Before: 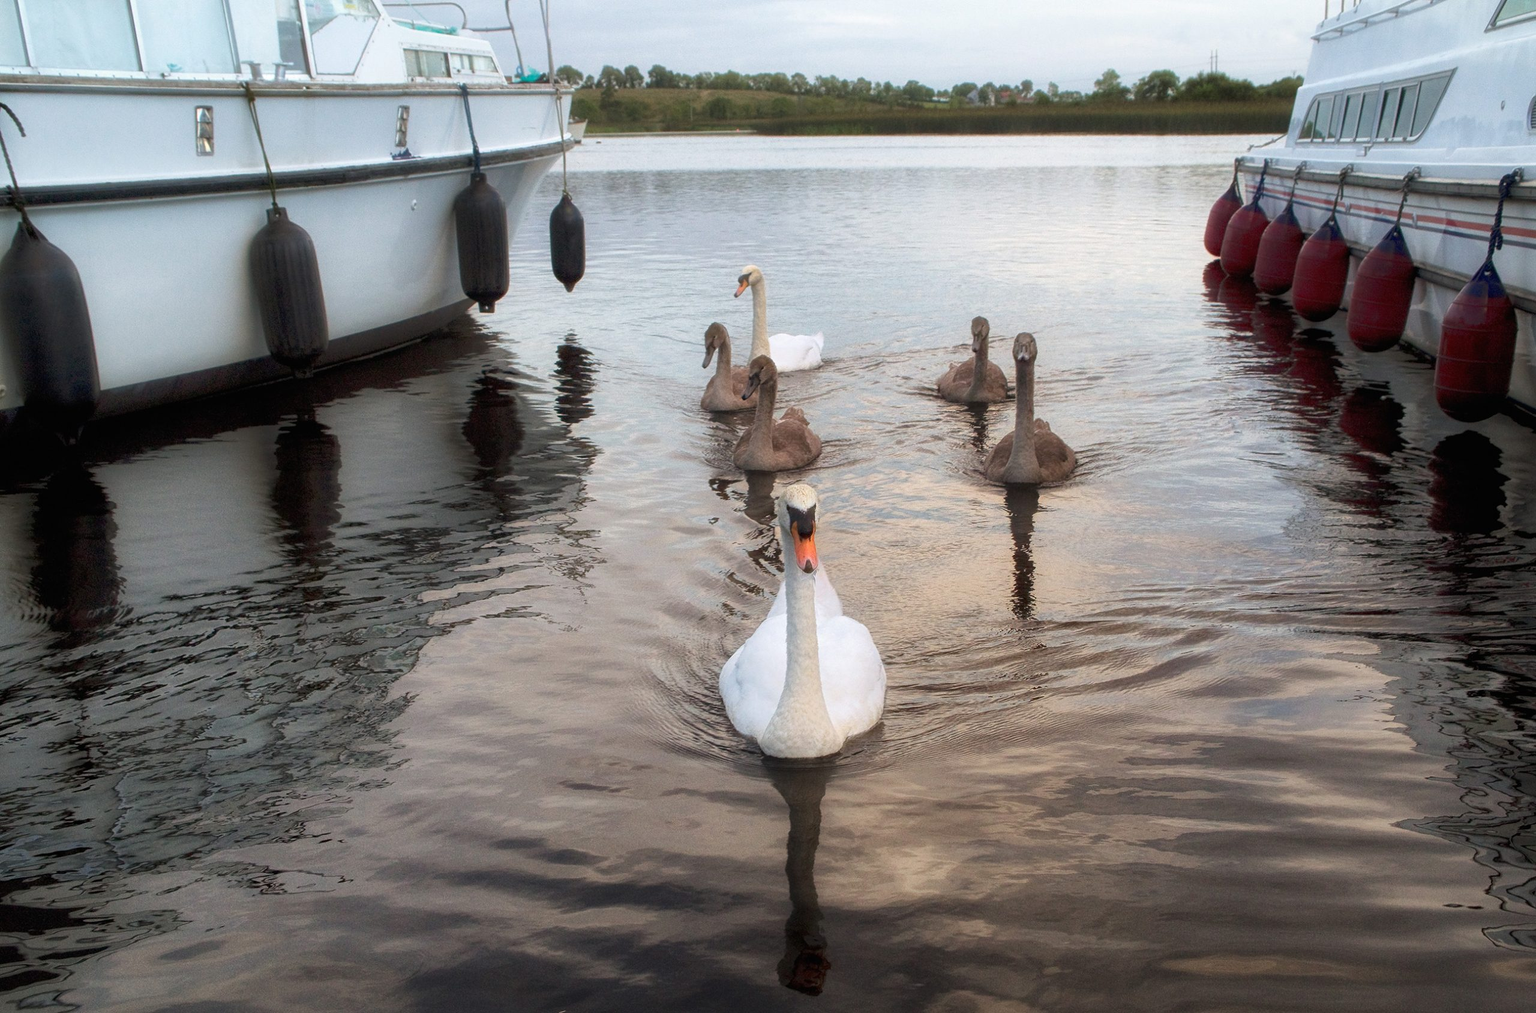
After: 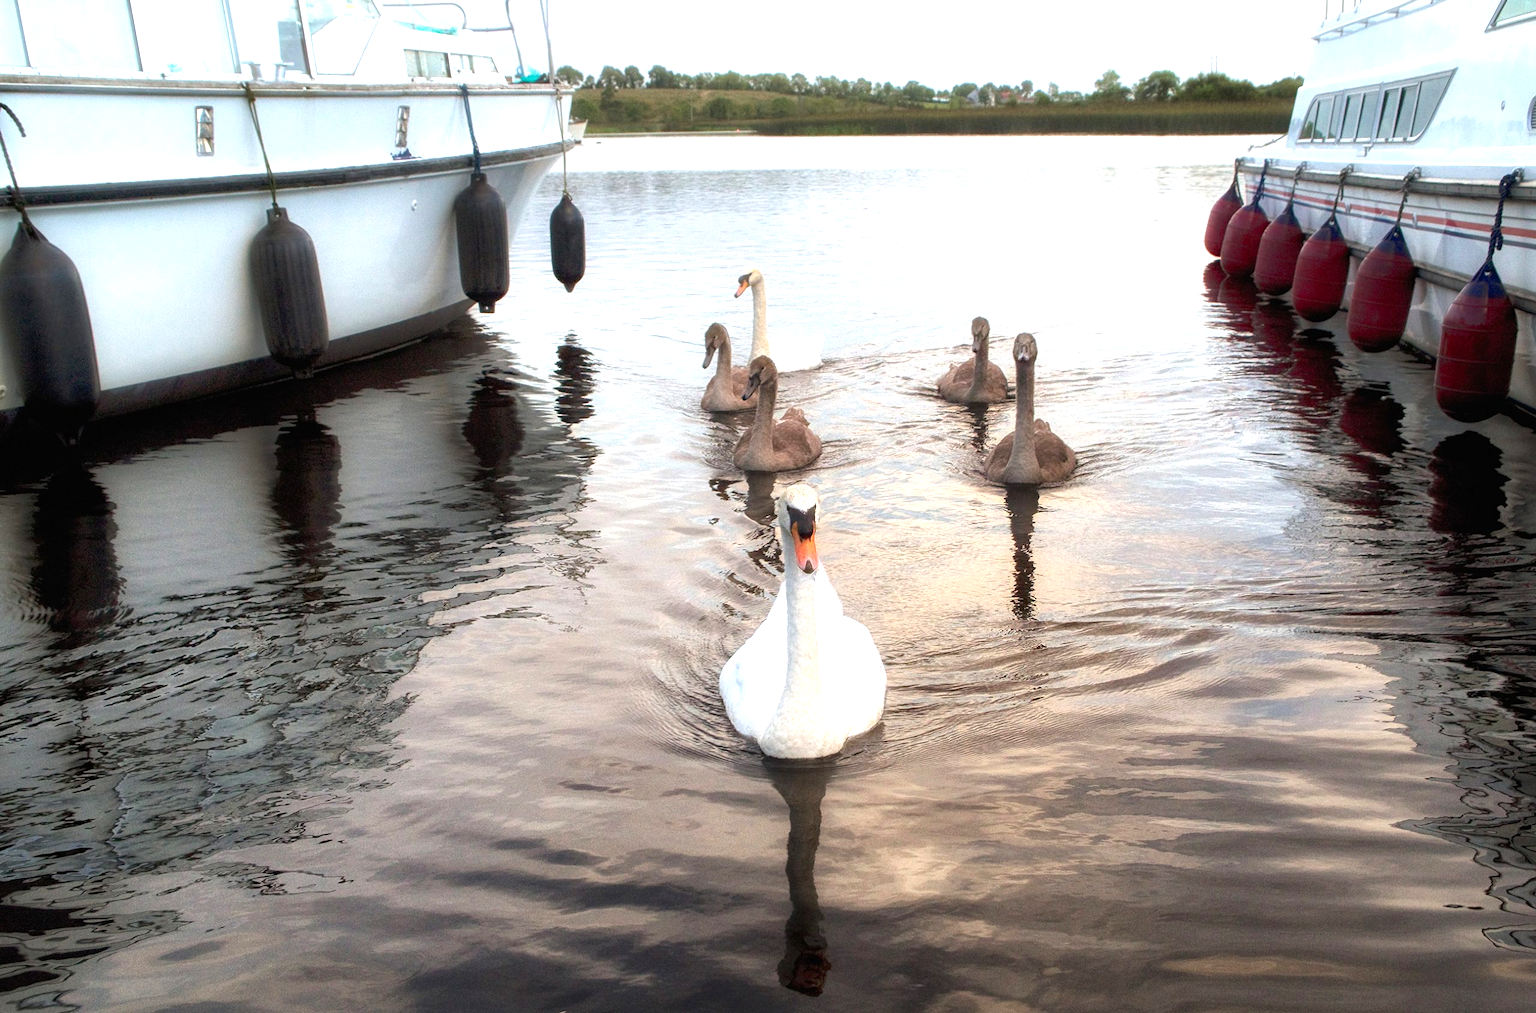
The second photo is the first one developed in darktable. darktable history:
levels: levels [0, 0.394, 0.787]
